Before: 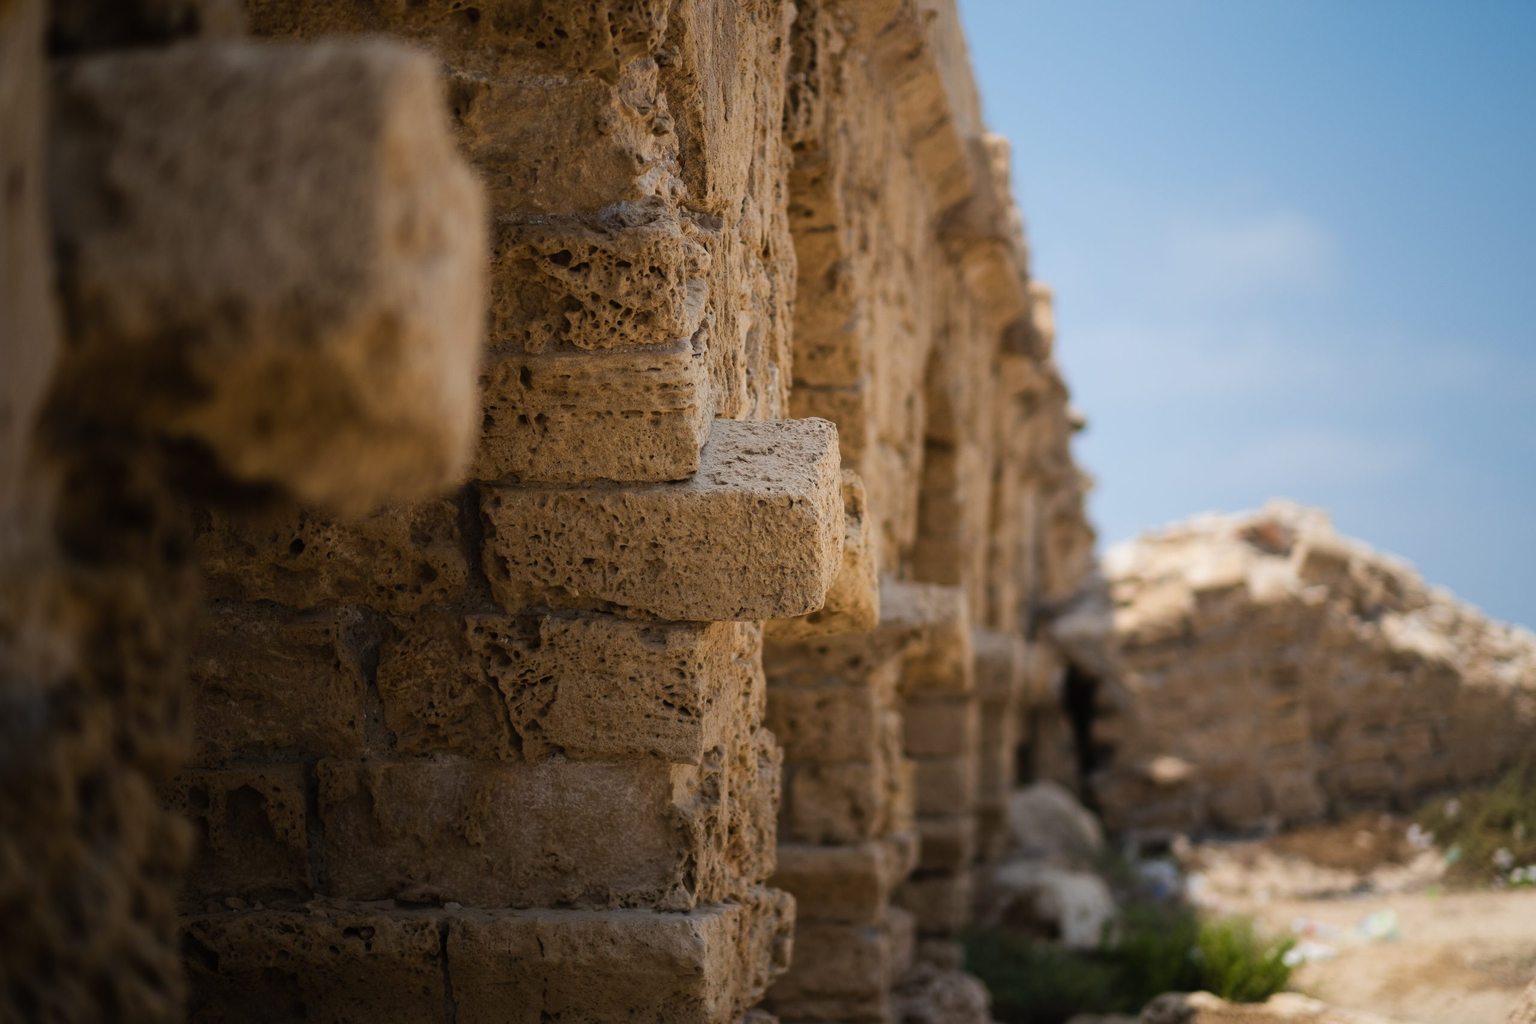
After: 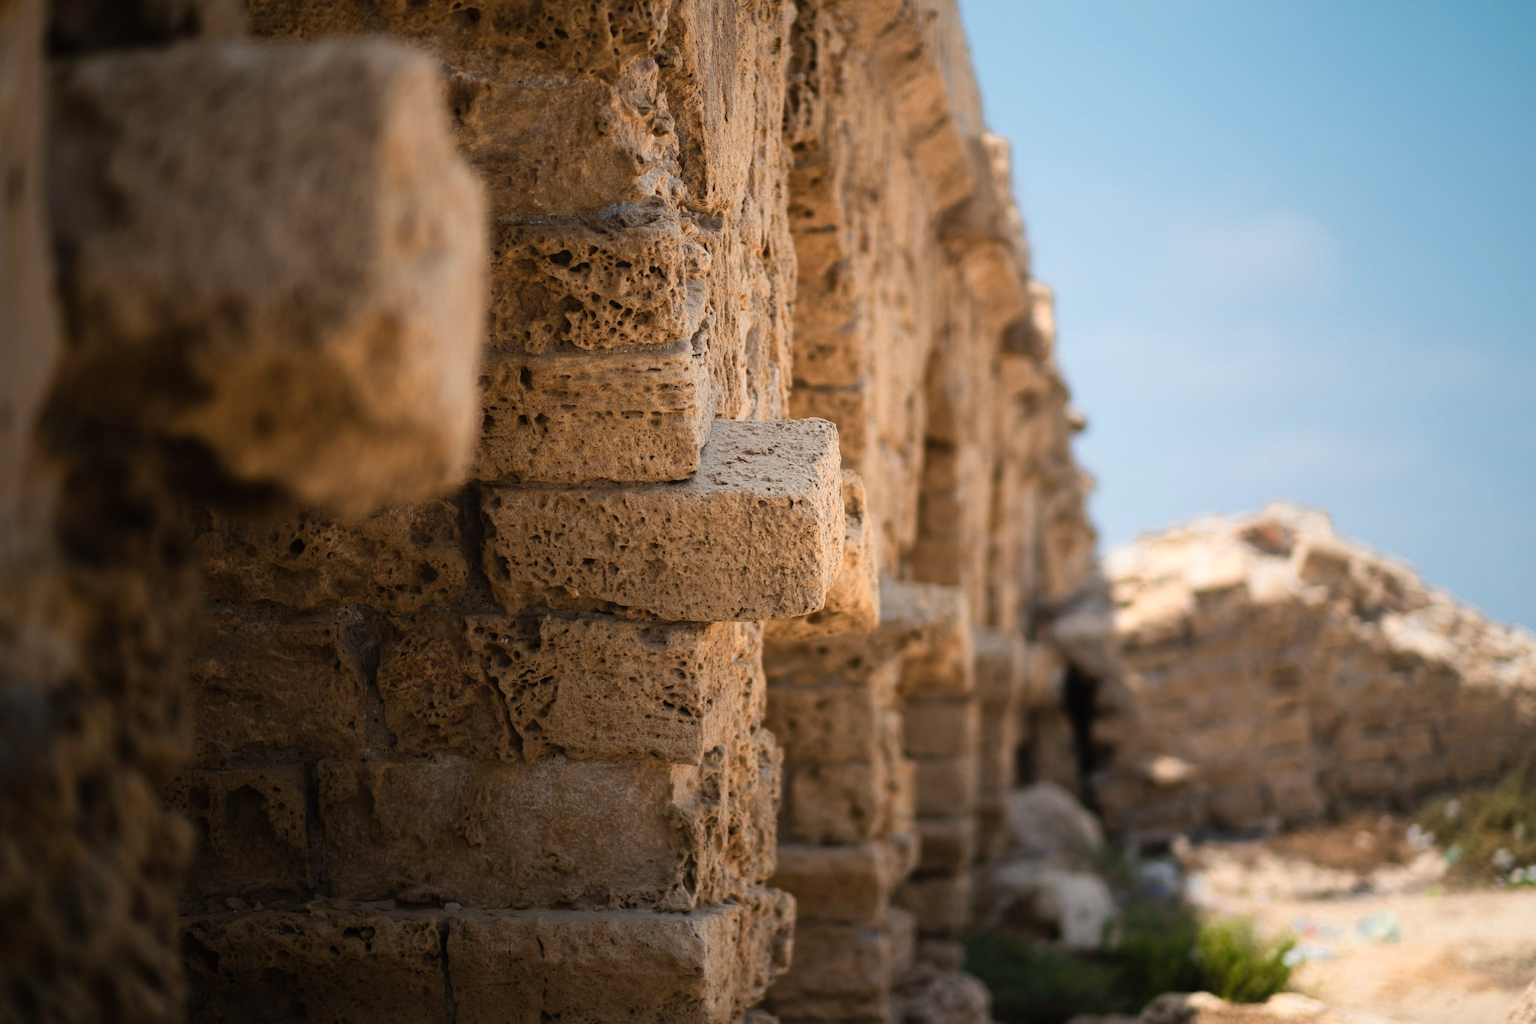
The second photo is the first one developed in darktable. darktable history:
color balance rgb: perceptual saturation grading › global saturation 10.343%, global vibrance 2.871%
color zones: curves: ch0 [(0.018, 0.548) (0.224, 0.64) (0.425, 0.447) (0.675, 0.575) (0.732, 0.579)]; ch1 [(0.066, 0.487) (0.25, 0.5) (0.404, 0.43) (0.75, 0.421) (0.956, 0.421)]; ch2 [(0.044, 0.561) (0.215, 0.465) (0.399, 0.544) (0.465, 0.548) (0.614, 0.447) (0.724, 0.43) (0.882, 0.623) (0.956, 0.632)]
